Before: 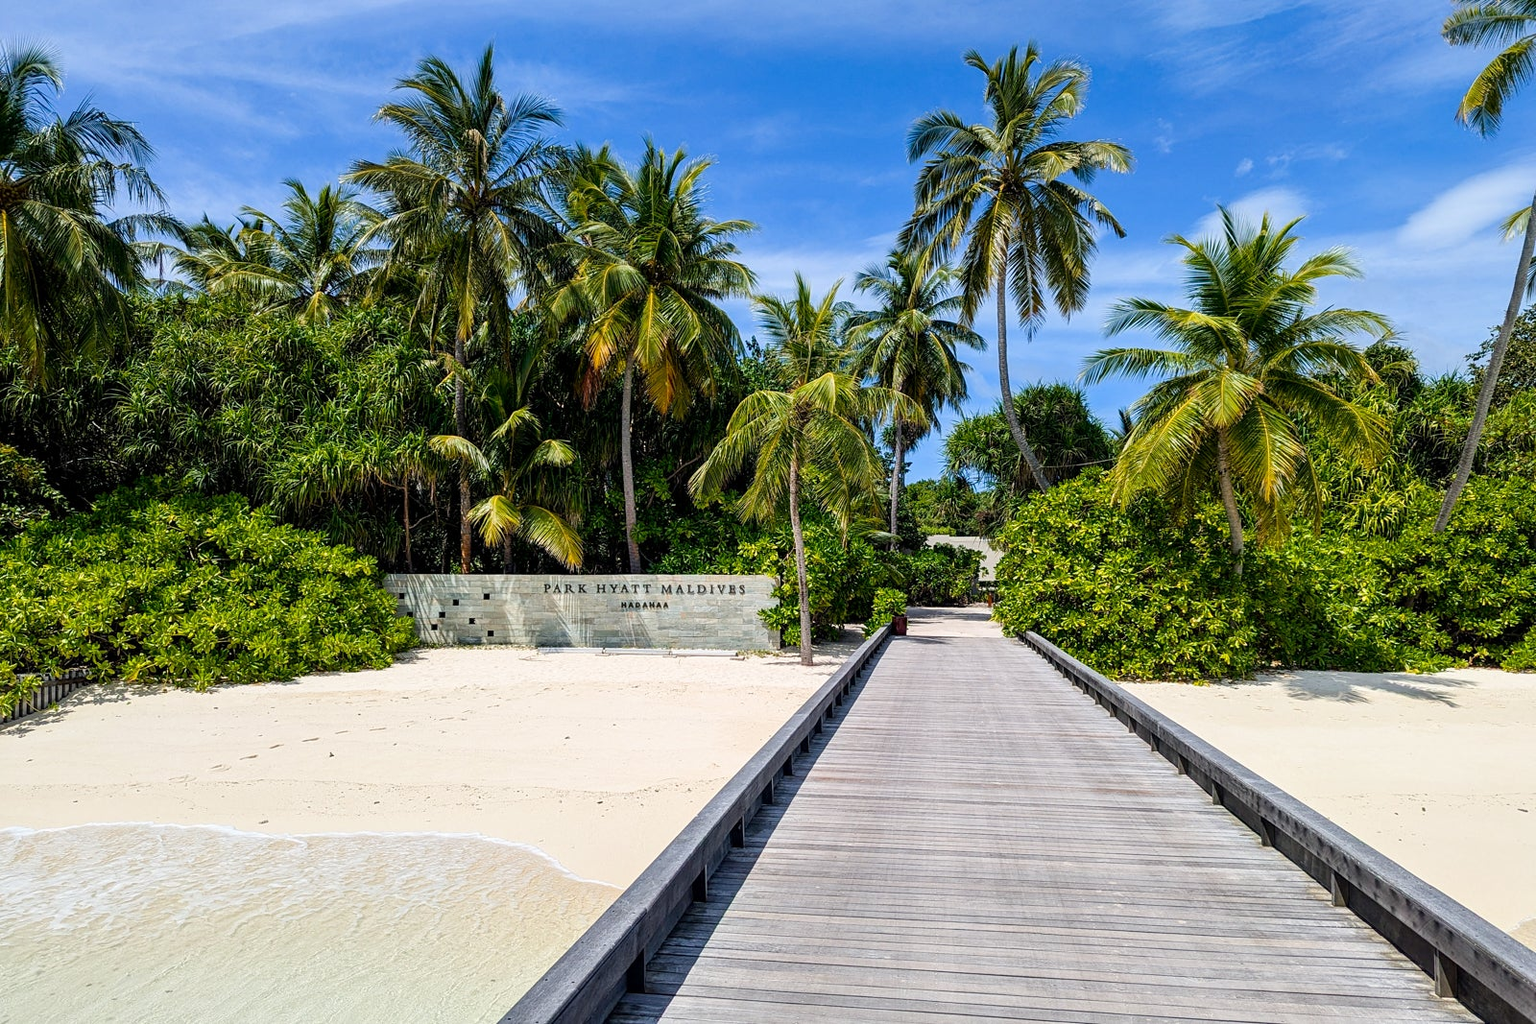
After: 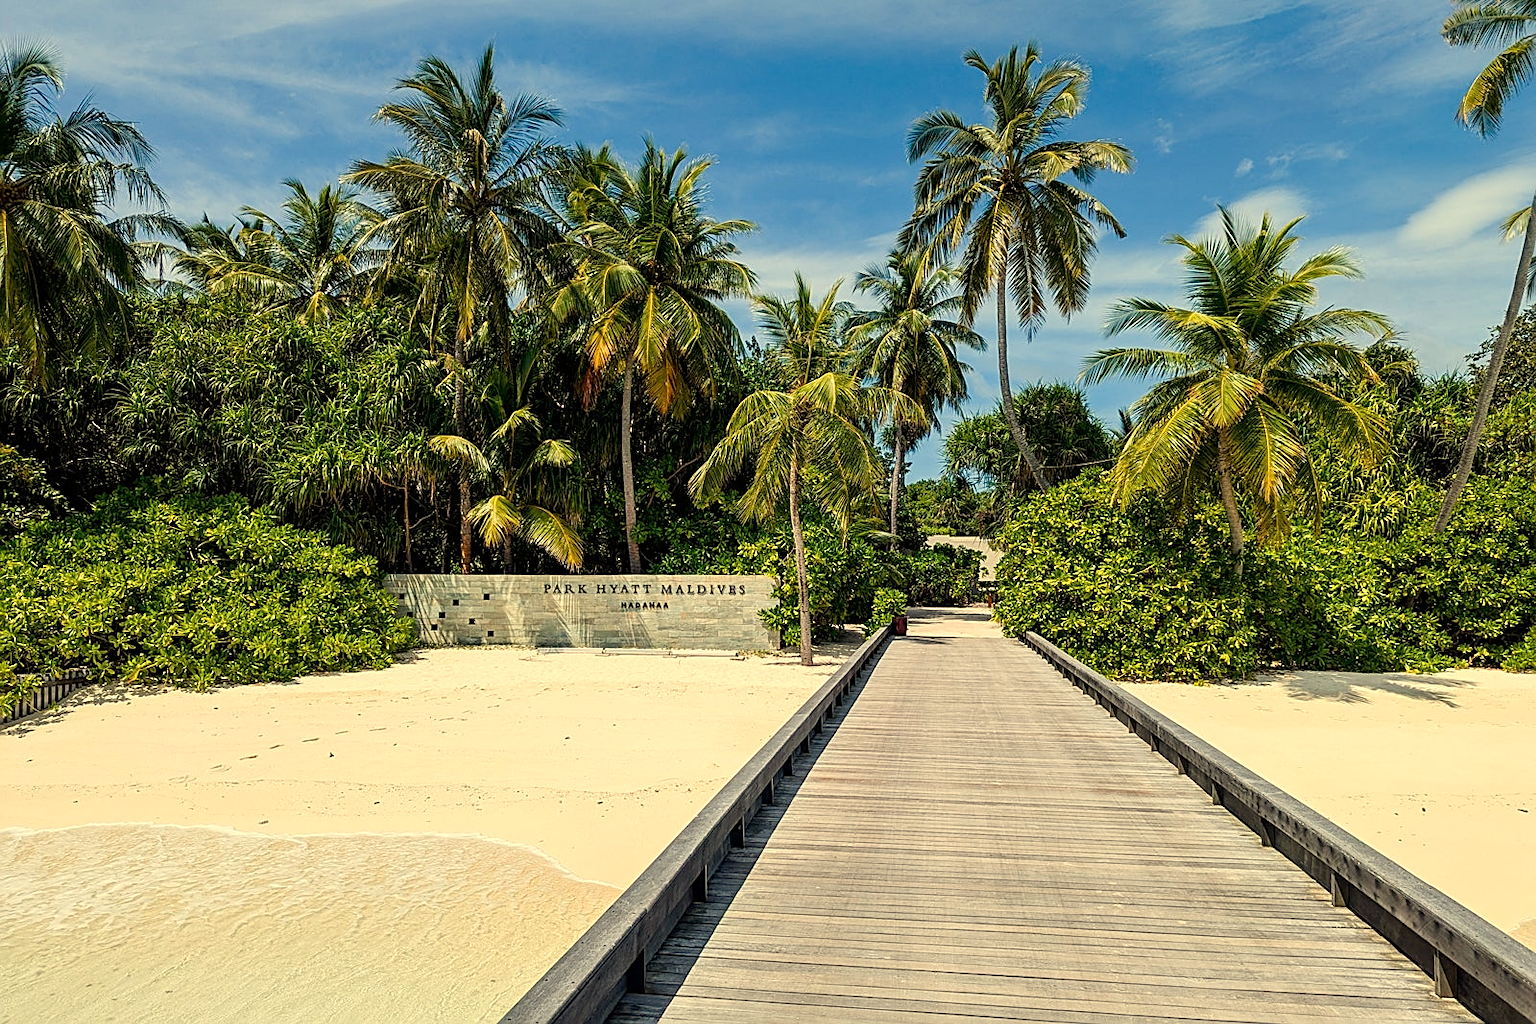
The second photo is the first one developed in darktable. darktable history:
sharpen: on, module defaults
white balance: red 1.08, blue 0.791
